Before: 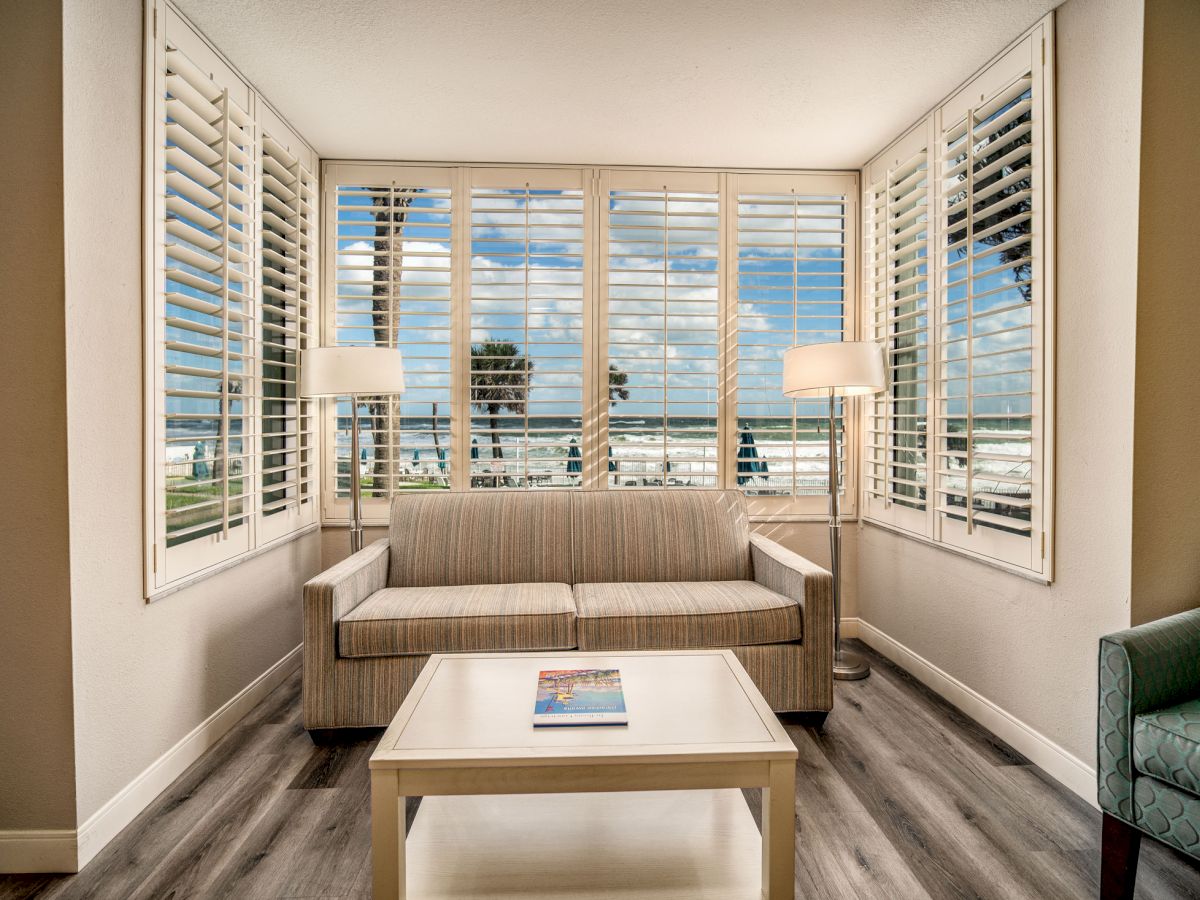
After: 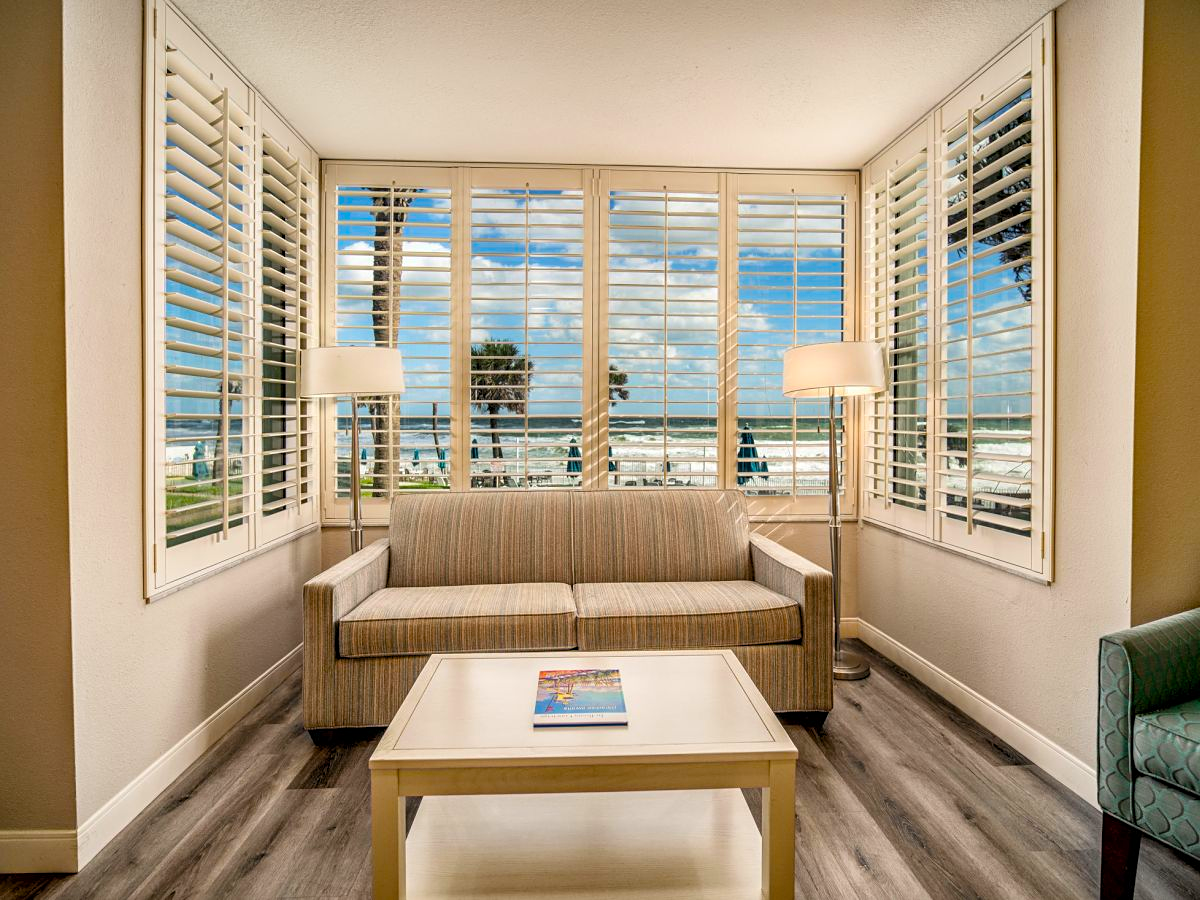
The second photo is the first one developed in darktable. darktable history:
color balance rgb: shadows lift › luminance 0.842%, shadows lift › chroma 0.382%, shadows lift › hue 20.76°, perceptual saturation grading › global saturation 29.73%, global vibrance 20%
sharpen: amount 0.2
